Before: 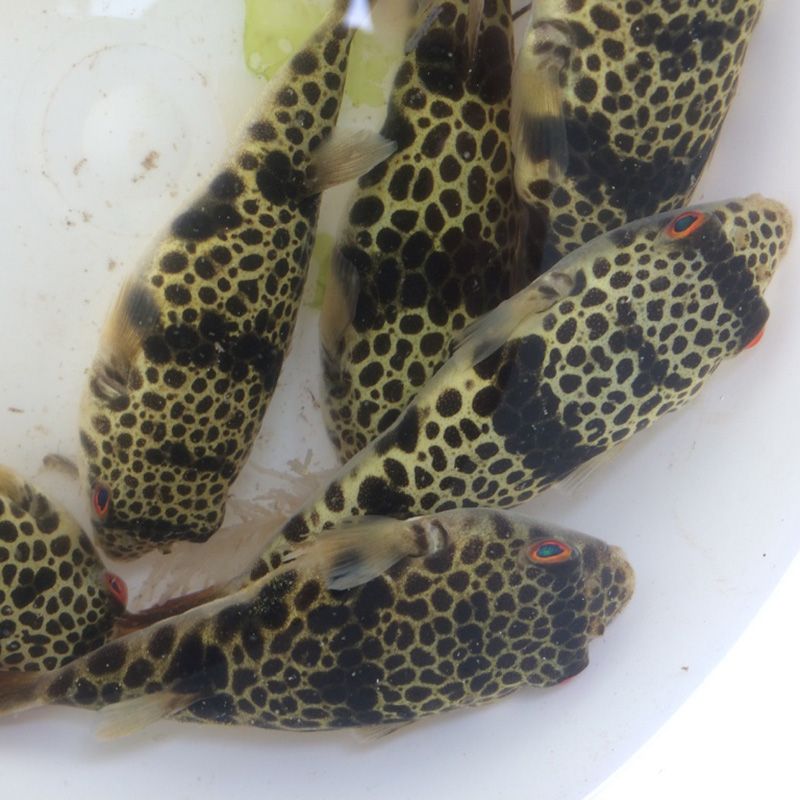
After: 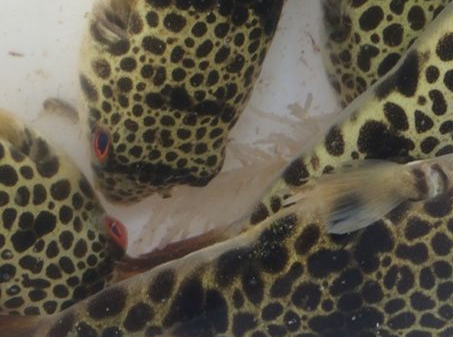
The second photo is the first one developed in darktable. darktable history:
crop: top 44.526%, right 43.346%, bottom 13.284%
